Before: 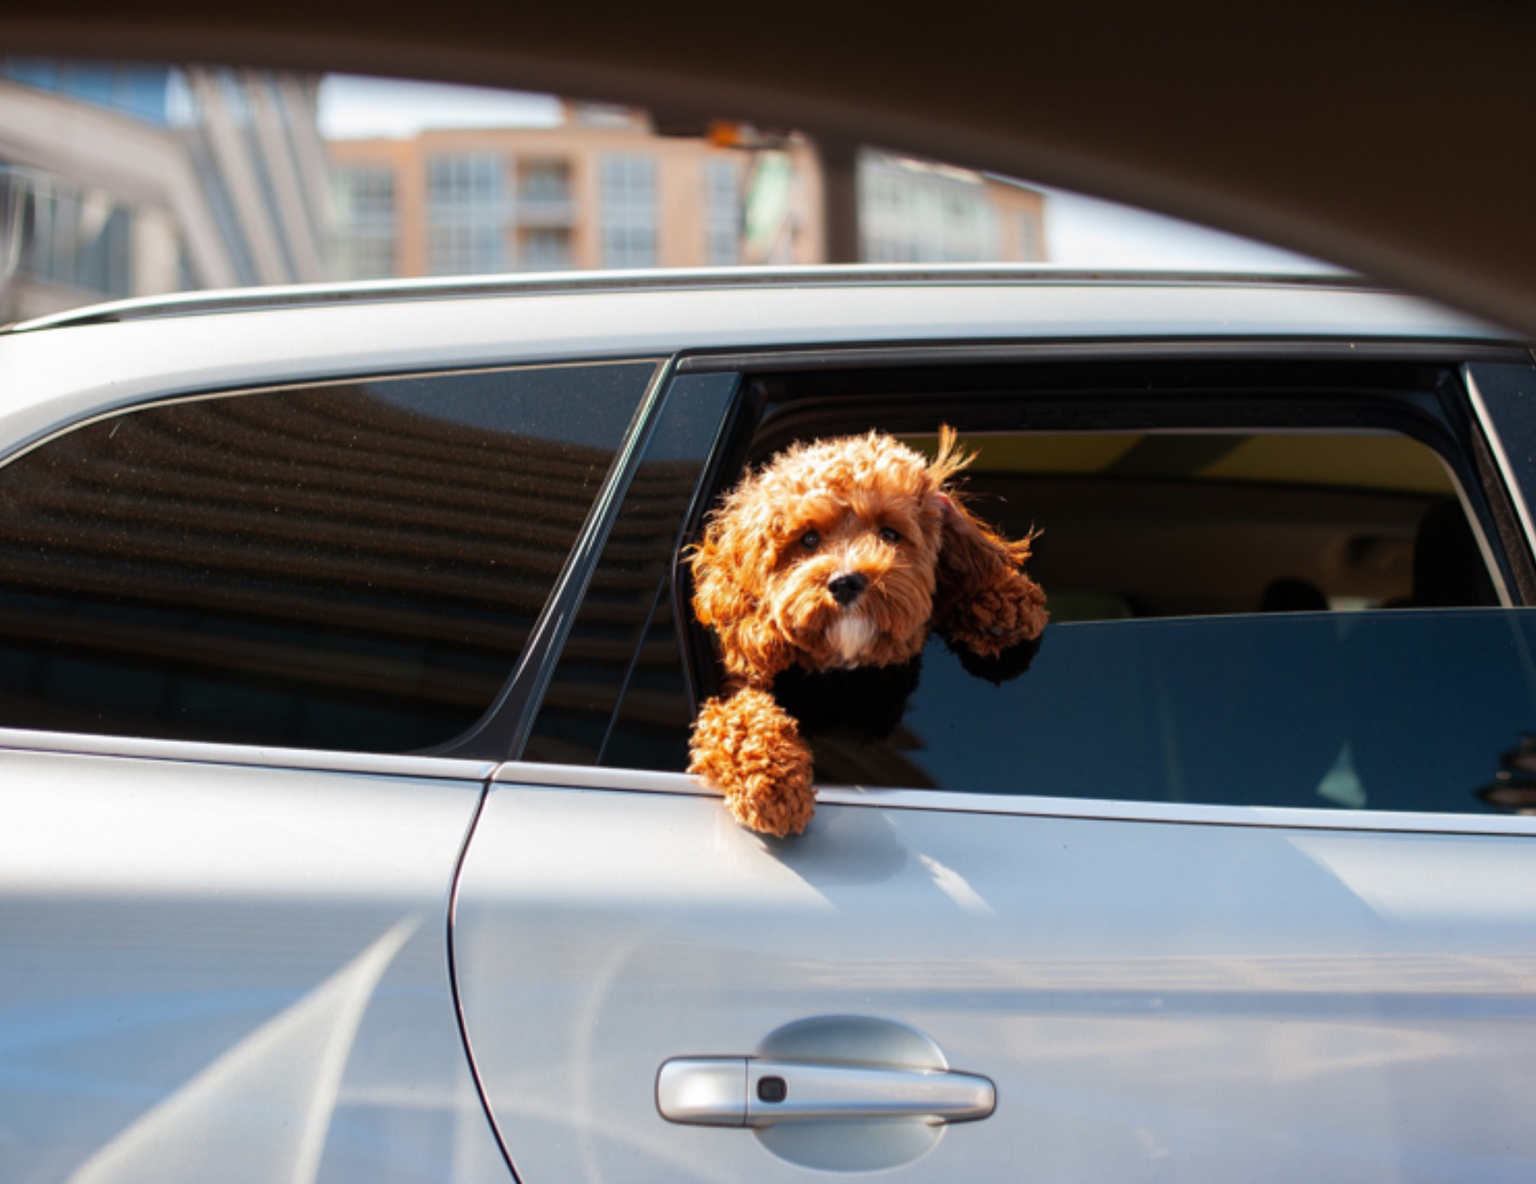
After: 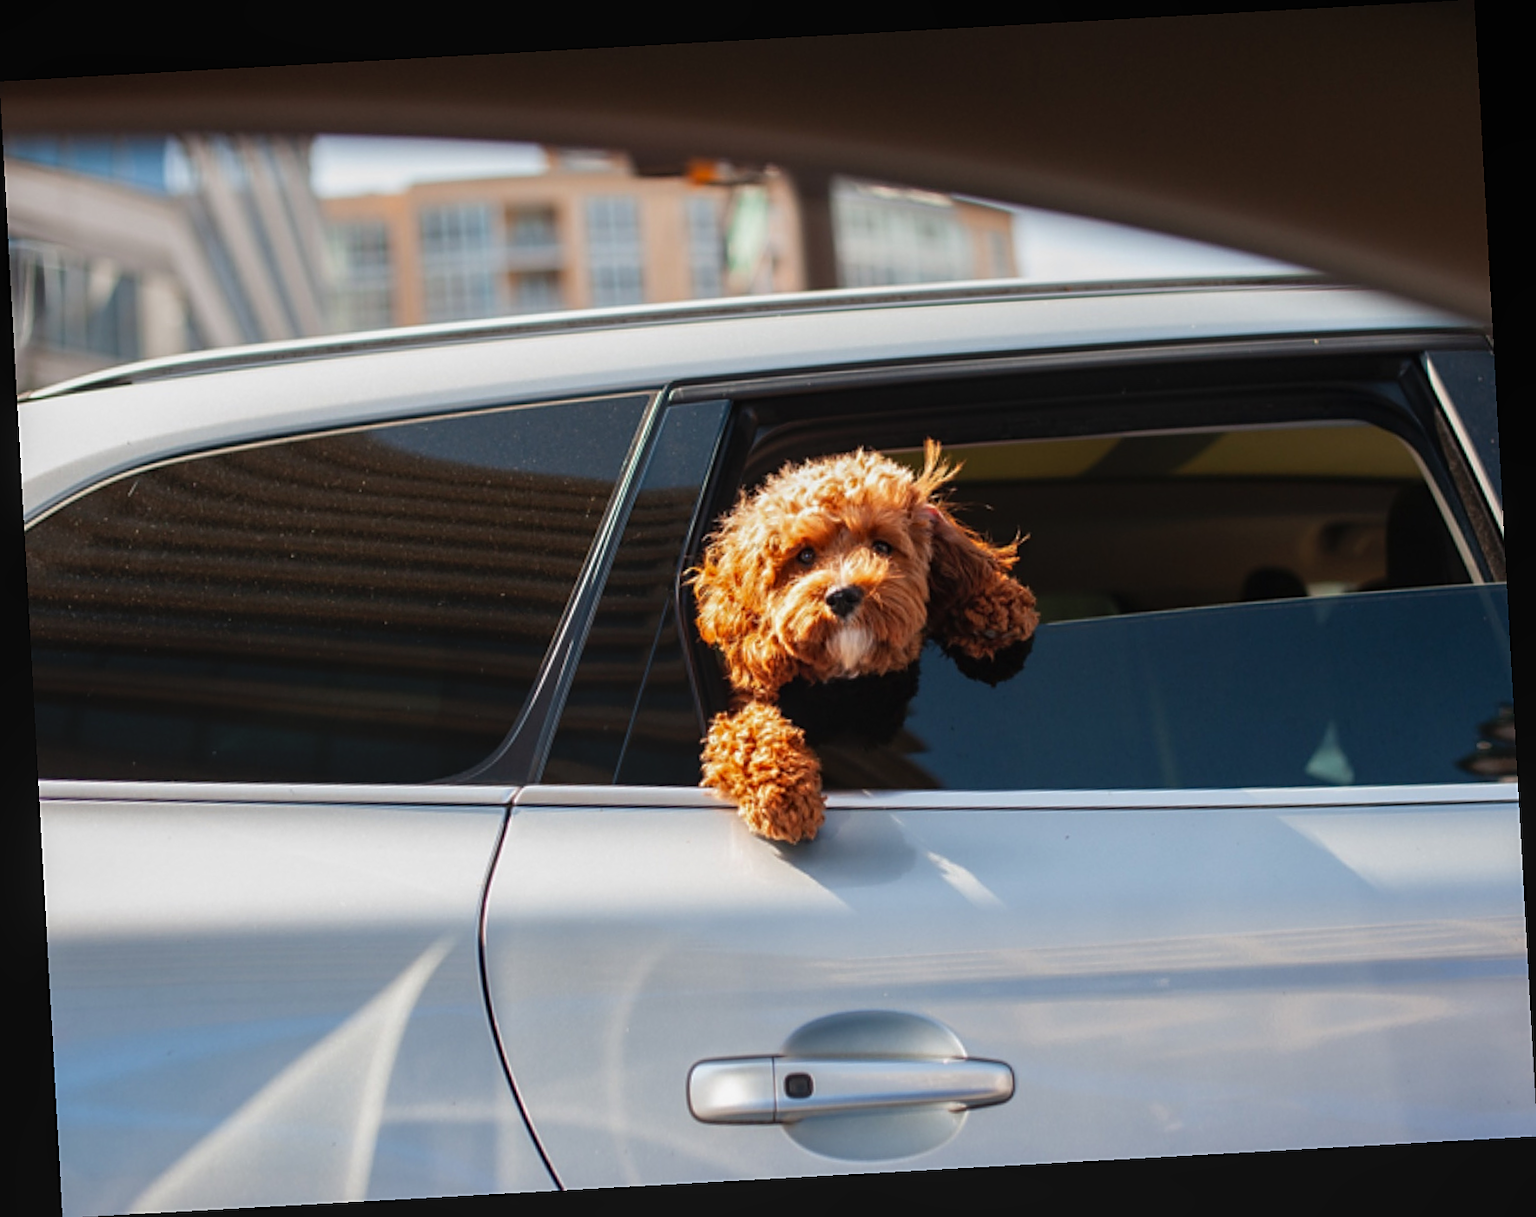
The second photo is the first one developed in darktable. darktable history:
sharpen: on, module defaults
rotate and perspective: rotation -3.18°, automatic cropping off
local contrast: detail 110%
